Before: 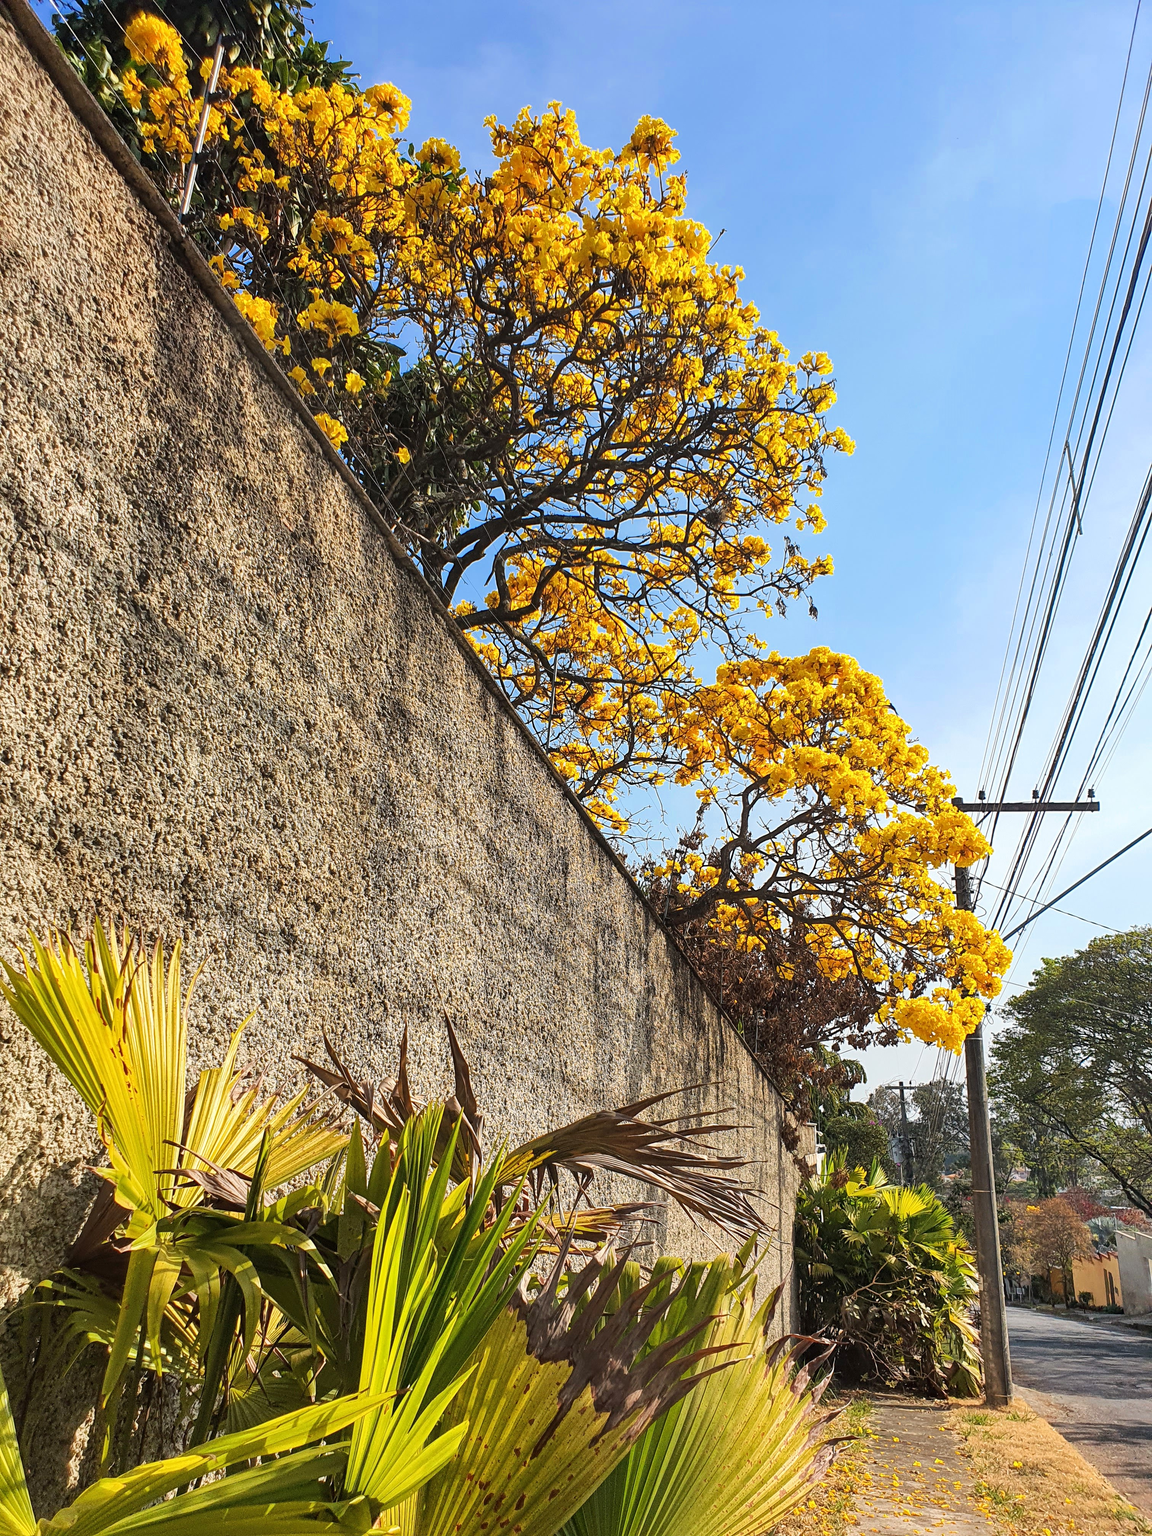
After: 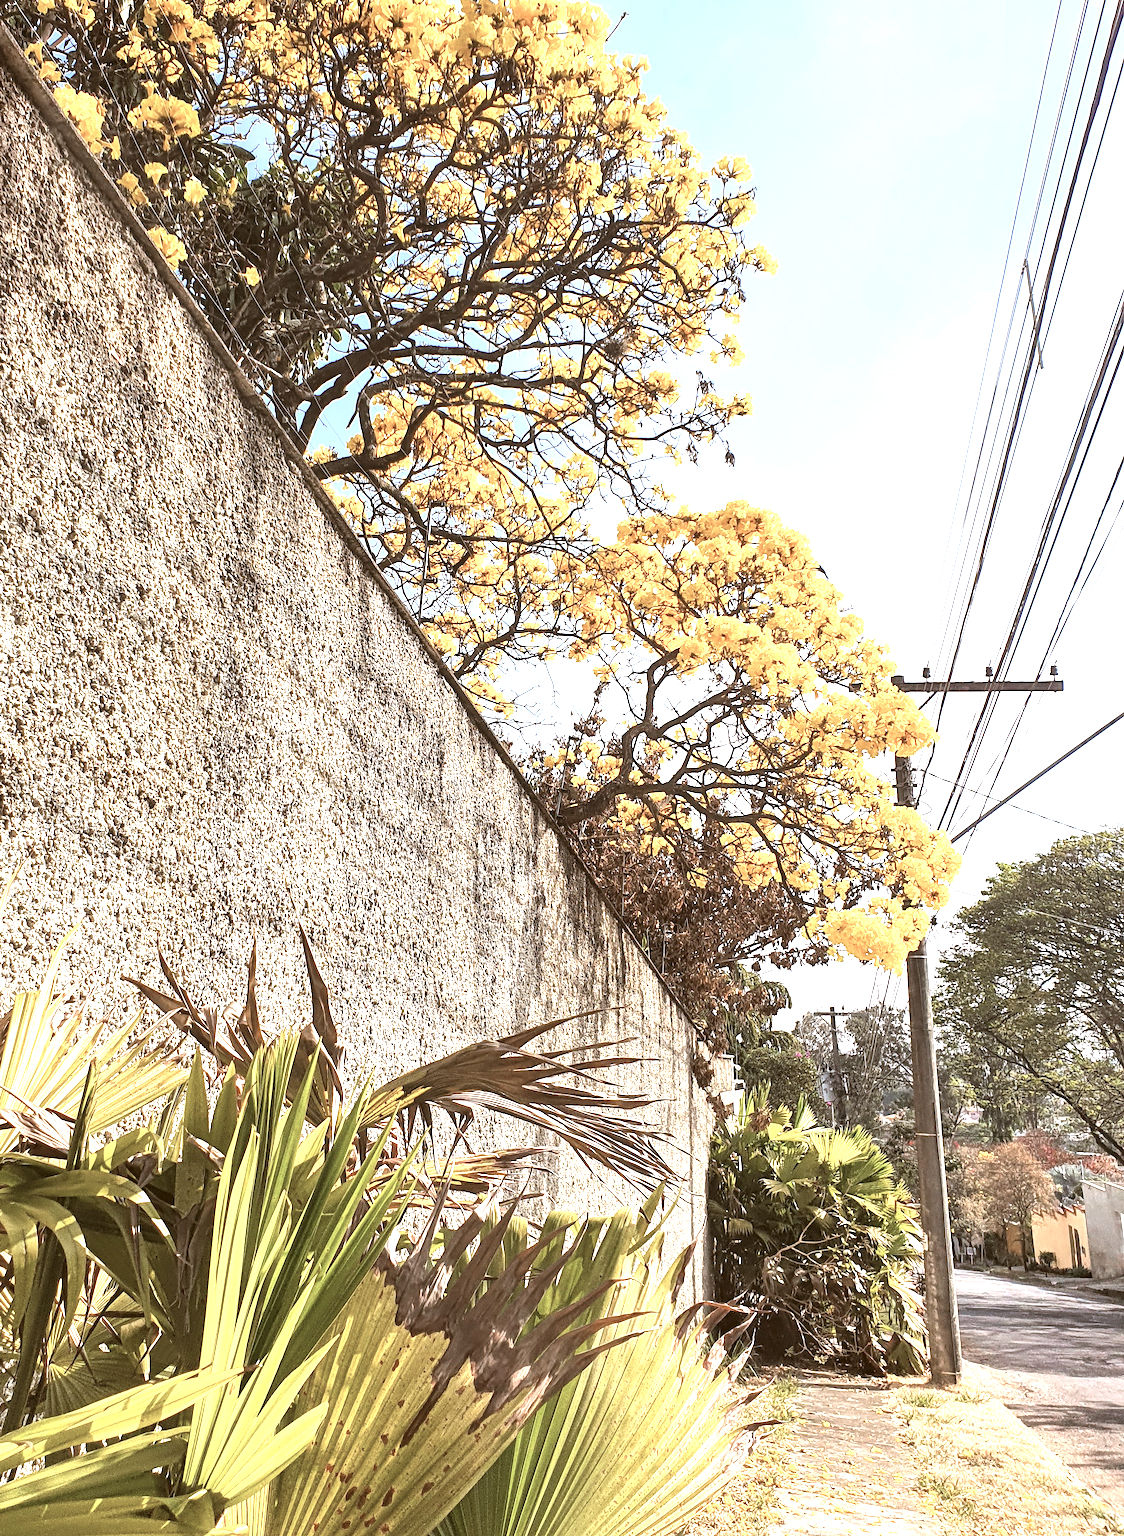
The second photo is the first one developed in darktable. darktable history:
crop: left 16.315%, top 14.246%
white balance: red 1.066, blue 1.119
color zones: curves: ch0 [(0, 0.559) (0.153, 0.551) (0.229, 0.5) (0.429, 0.5) (0.571, 0.5) (0.714, 0.5) (0.857, 0.5) (1, 0.559)]; ch1 [(0, 0.417) (0.112, 0.336) (0.213, 0.26) (0.429, 0.34) (0.571, 0.35) (0.683, 0.331) (0.857, 0.344) (1, 0.417)]
color correction: highlights a* -5.94, highlights b* 9.48, shadows a* 10.12, shadows b* 23.94
exposure: black level correction -0.002, exposure 1.115 EV, compensate highlight preservation false
